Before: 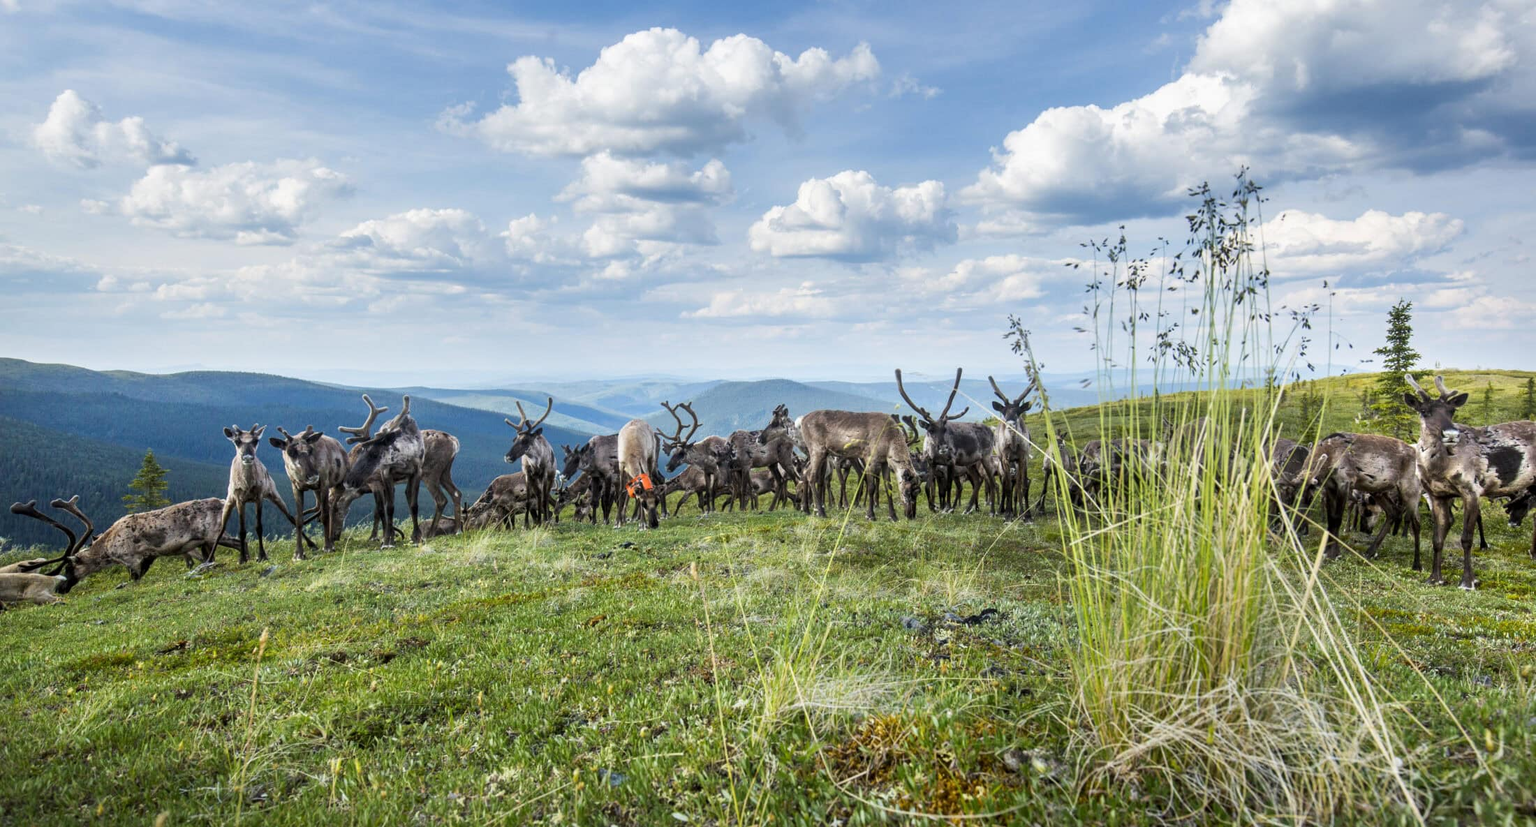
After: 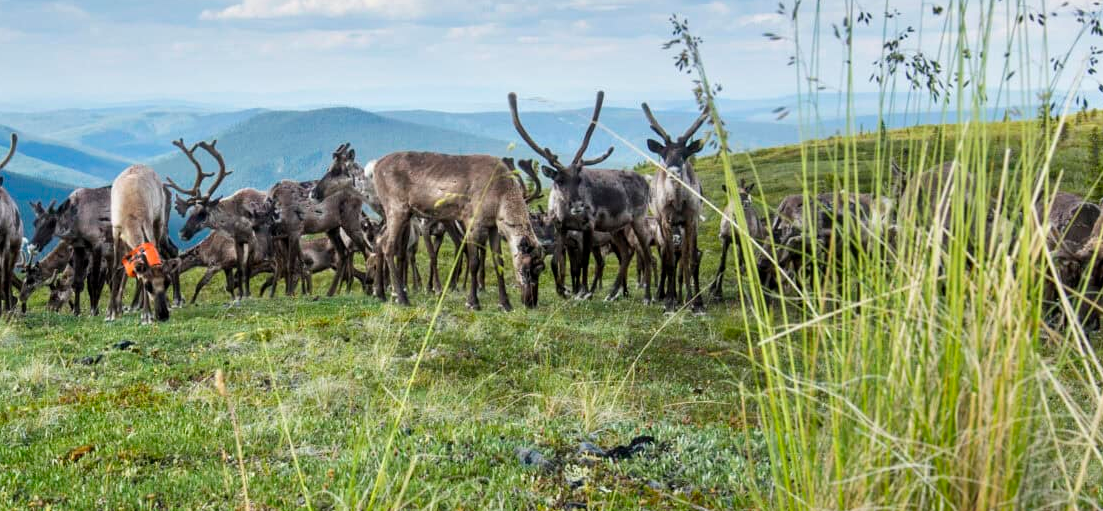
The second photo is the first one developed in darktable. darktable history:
crop: left 35.188%, top 36.829%, right 14.639%, bottom 19.999%
